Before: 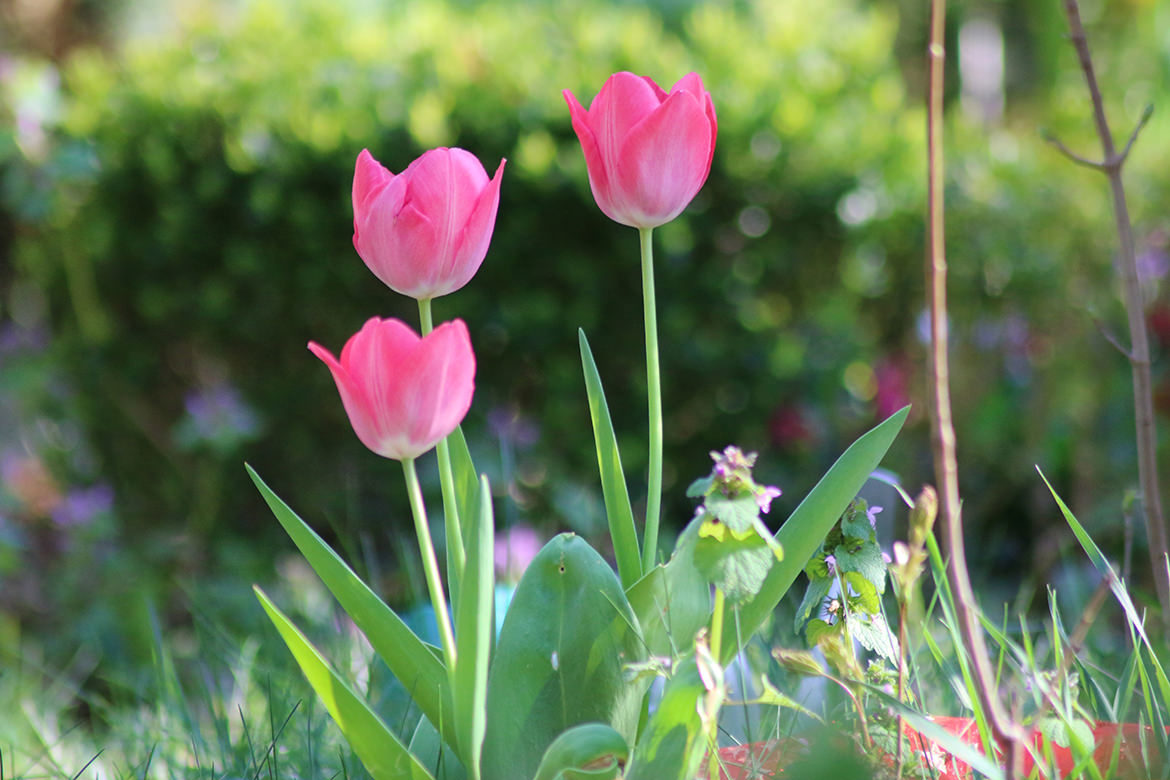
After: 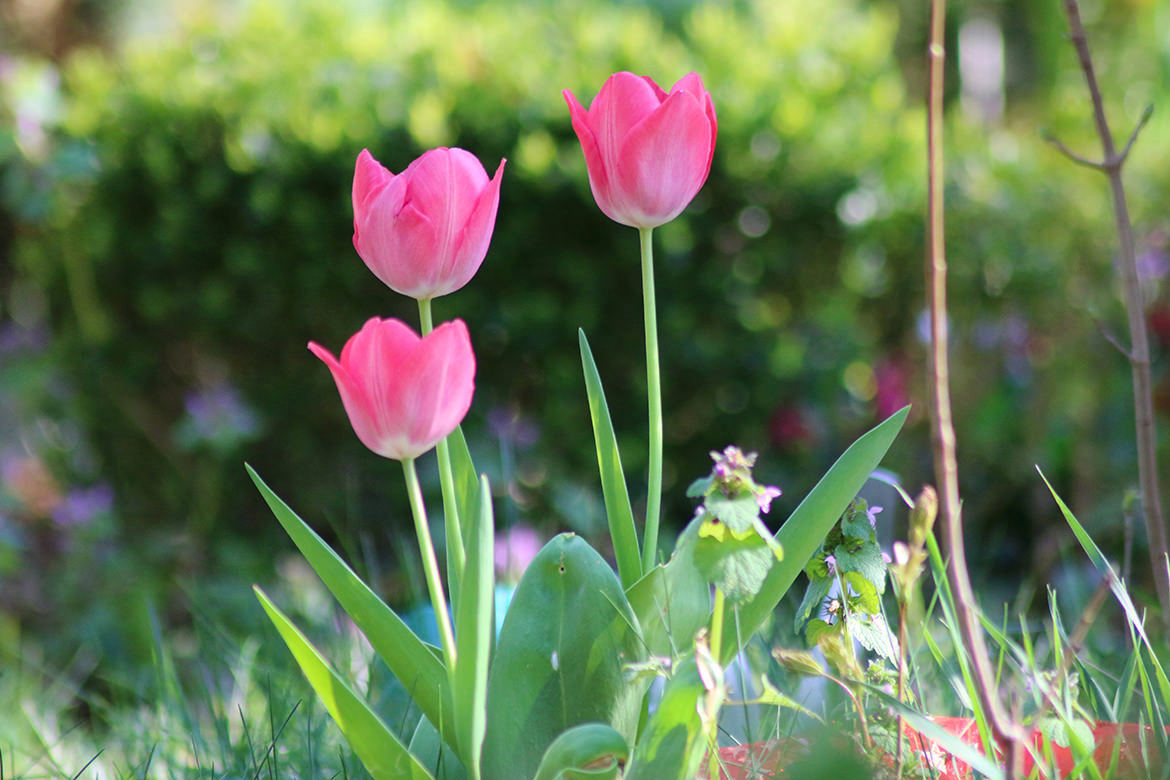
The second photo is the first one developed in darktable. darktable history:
contrast brightness saturation: contrast 0.078, saturation 0.024
